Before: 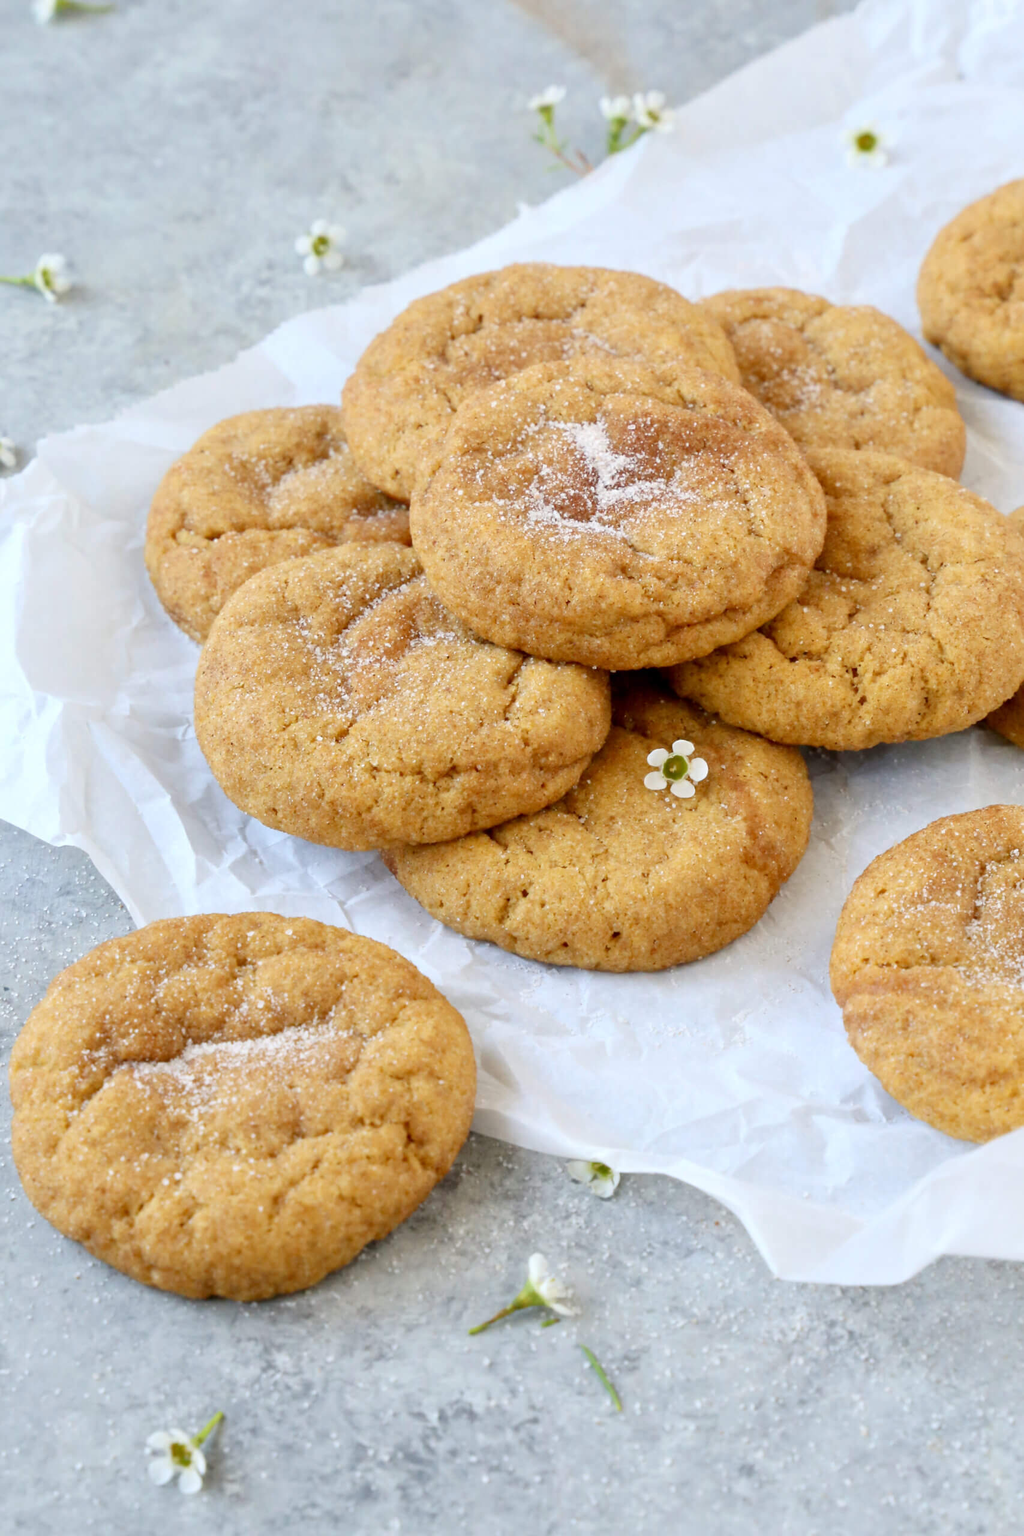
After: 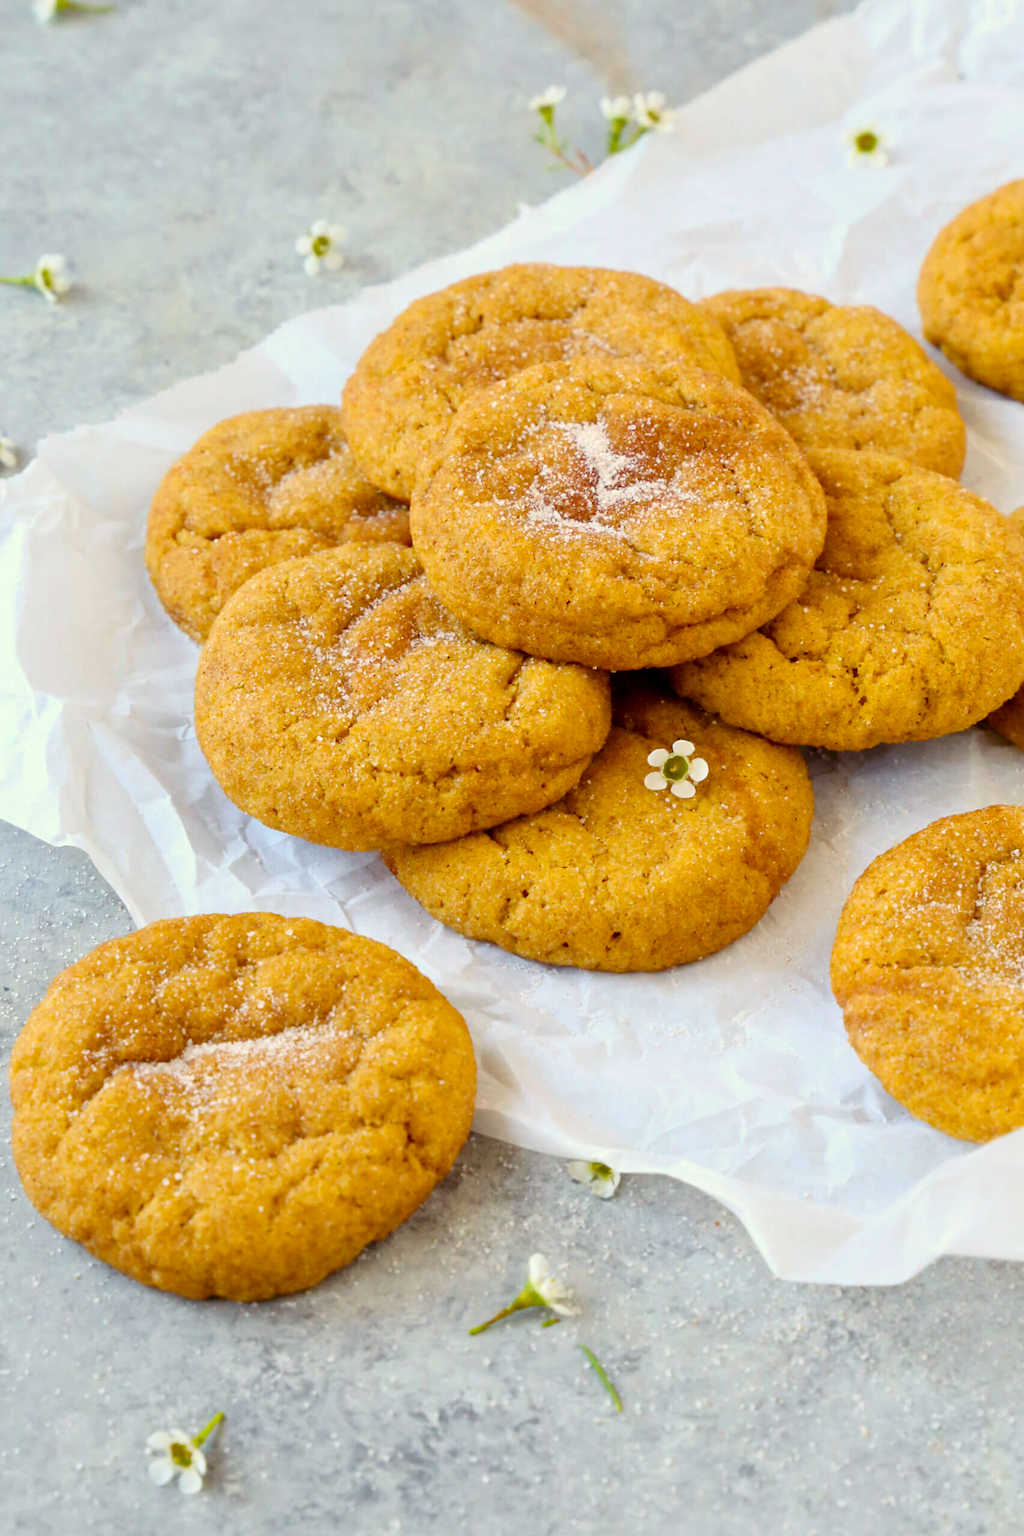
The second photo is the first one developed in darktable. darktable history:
color balance rgb: shadows lift › chroma 4.645%, shadows lift › hue 25.18°, highlights gain › chroma 3.029%, highlights gain › hue 78.87°, perceptual saturation grading › global saturation 30.598%, global vibrance 20%
